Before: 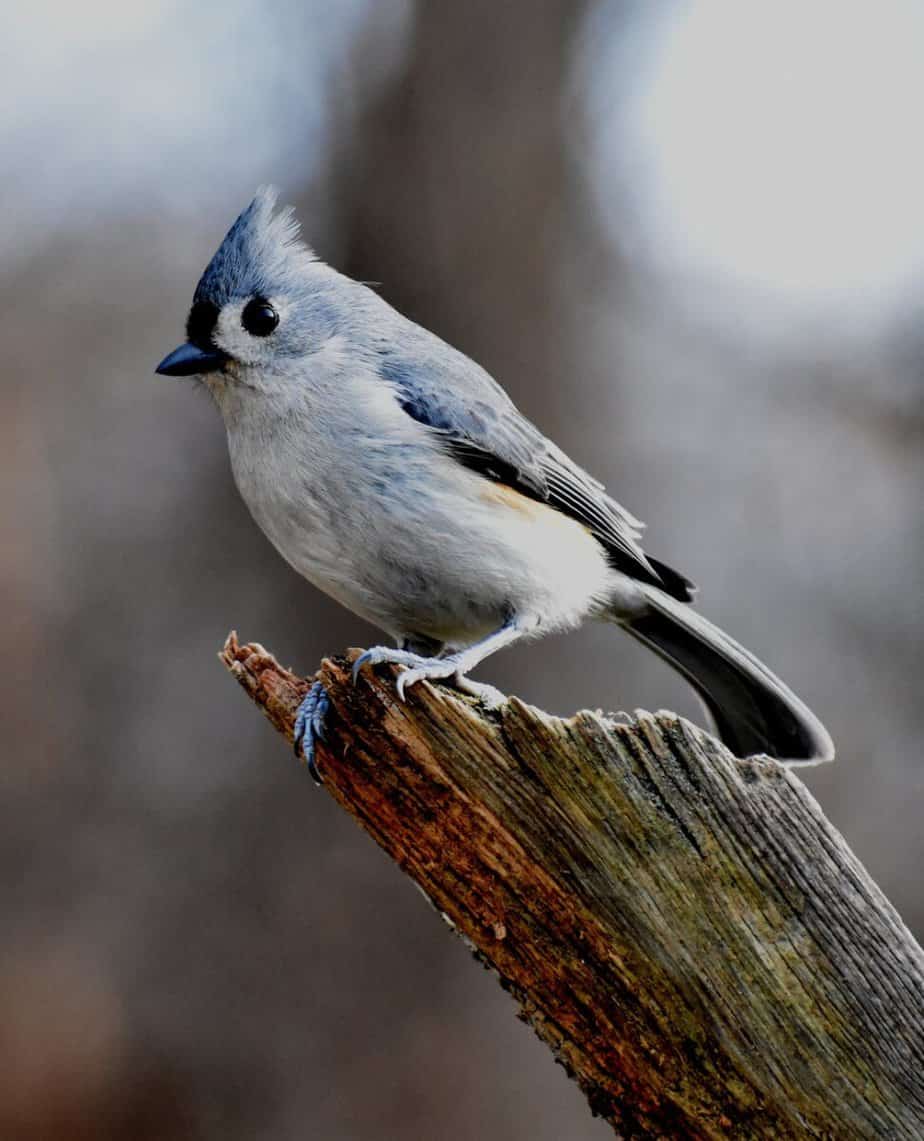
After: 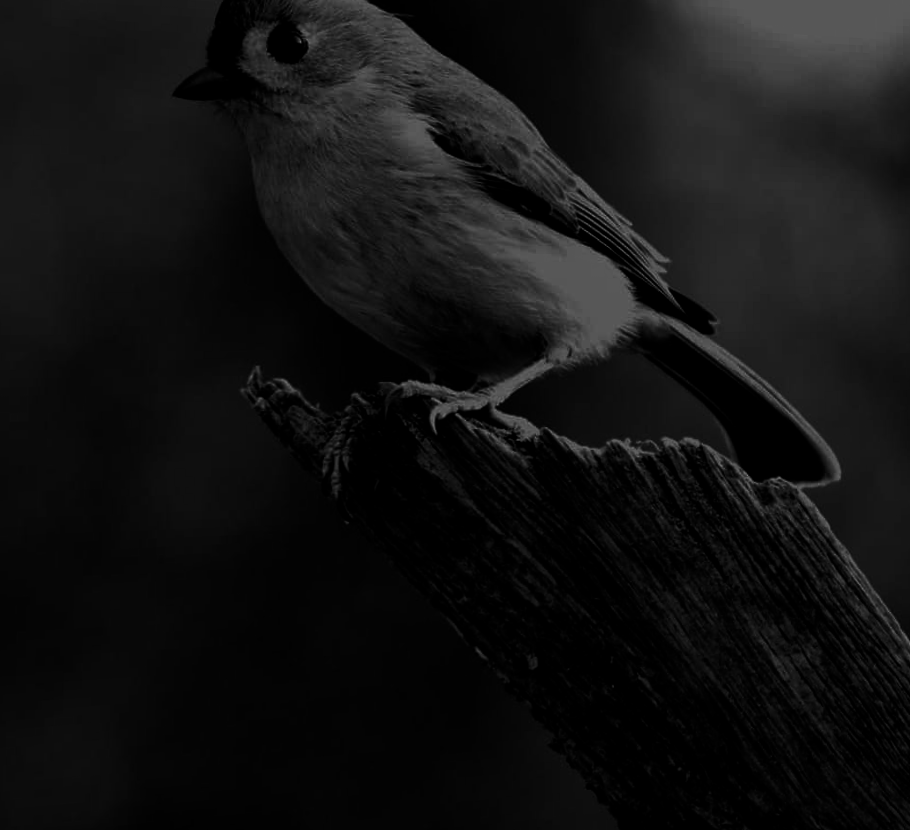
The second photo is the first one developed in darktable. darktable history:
rotate and perspective: rotation -0.013°, lens shift (vertical) -0.027, lens shift (horizontal) 0.178, crop left 0.016, crop right 0.989, crop top 0.082, crop bottom 0.918
crop and rotate: top 19.998%
contrast brightness saturation: brightness -1, saturation 1
exposure: exposure -0.462 EV, compensate highlight preservation false
monochrome: on, module defaults
color balance rgb: perceptual saturation grading › global saturation 30%, global vibrance 10%
